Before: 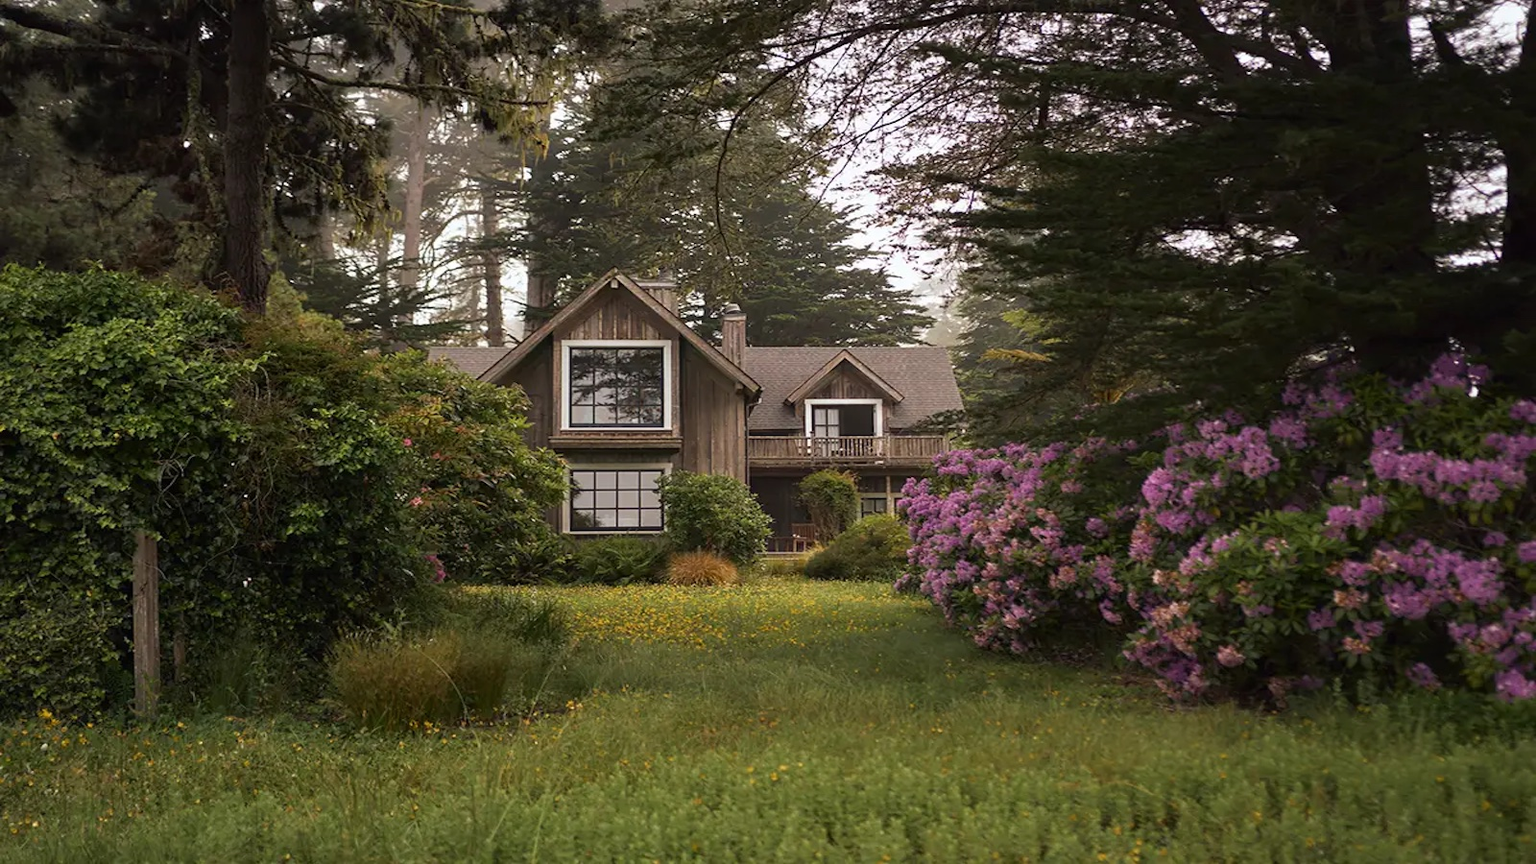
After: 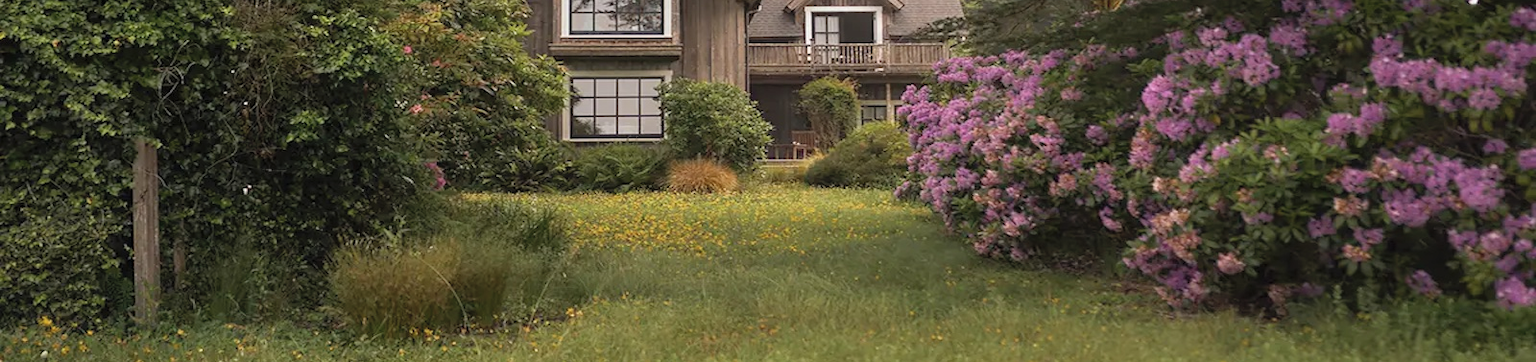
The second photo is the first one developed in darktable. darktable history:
contrast brightness saturation: brightness 0.13
crop: top 45.551%, bottom 12.262%
